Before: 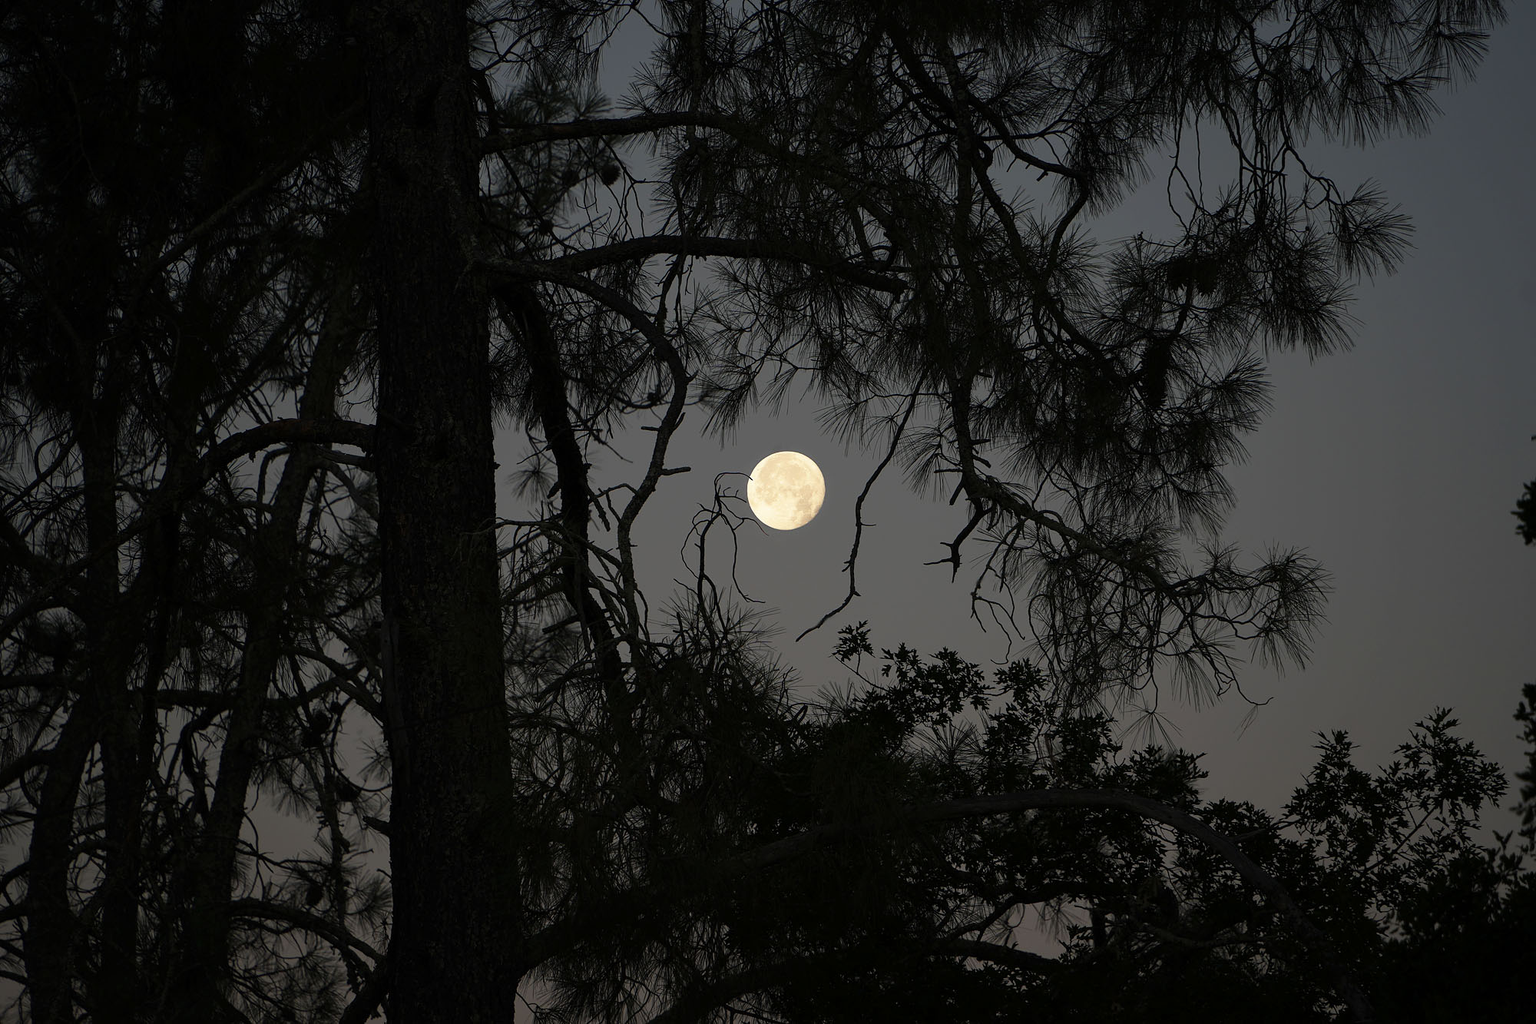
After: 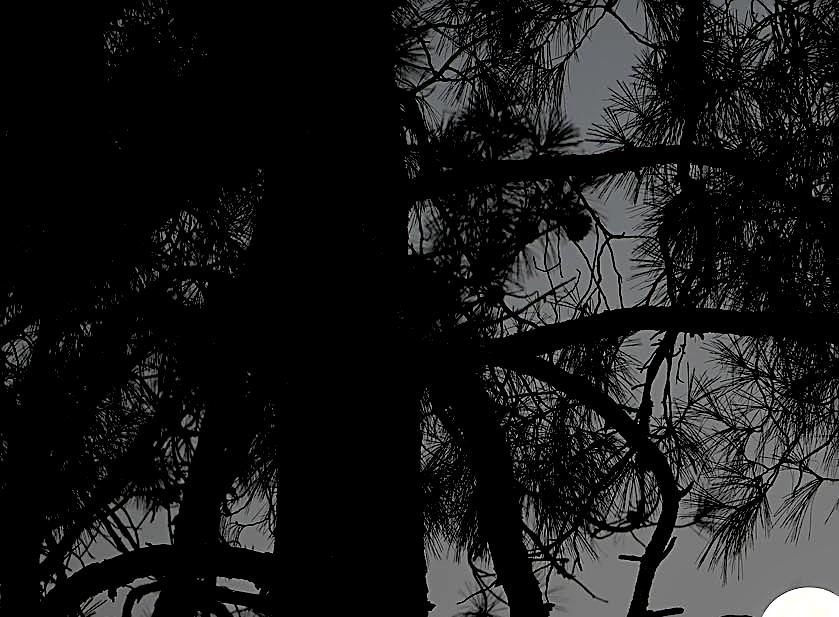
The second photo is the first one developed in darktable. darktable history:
crop and rotate: left 10.817%, top 0.062%, right 47.194%, bottom 53.626%
exposure: exposure 0.6 EV, compensate highlight preservation false
tone equalizer: on, module defaults
color correction: saturation 0.5
sharpen: on, module defaults
rgb levels: levels [[0.029, 0.461, 0.922], [0, 0.5, 1], [0, 0.5, 1]]
